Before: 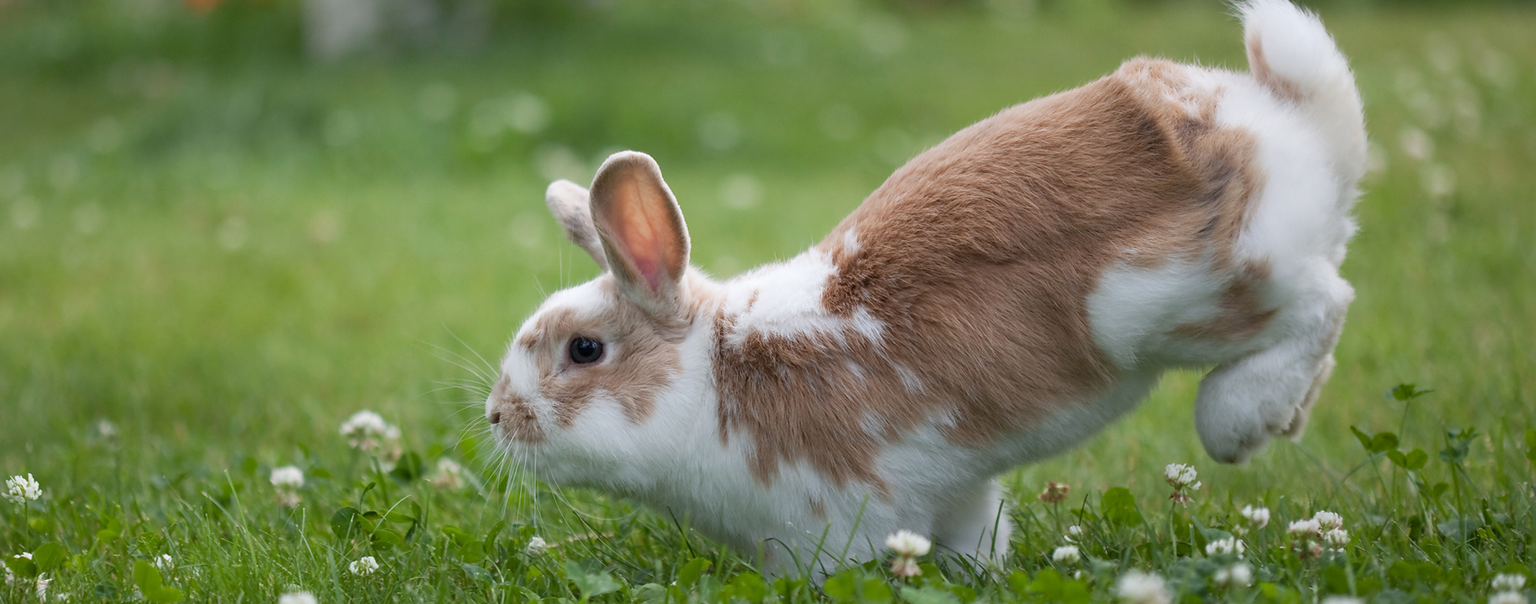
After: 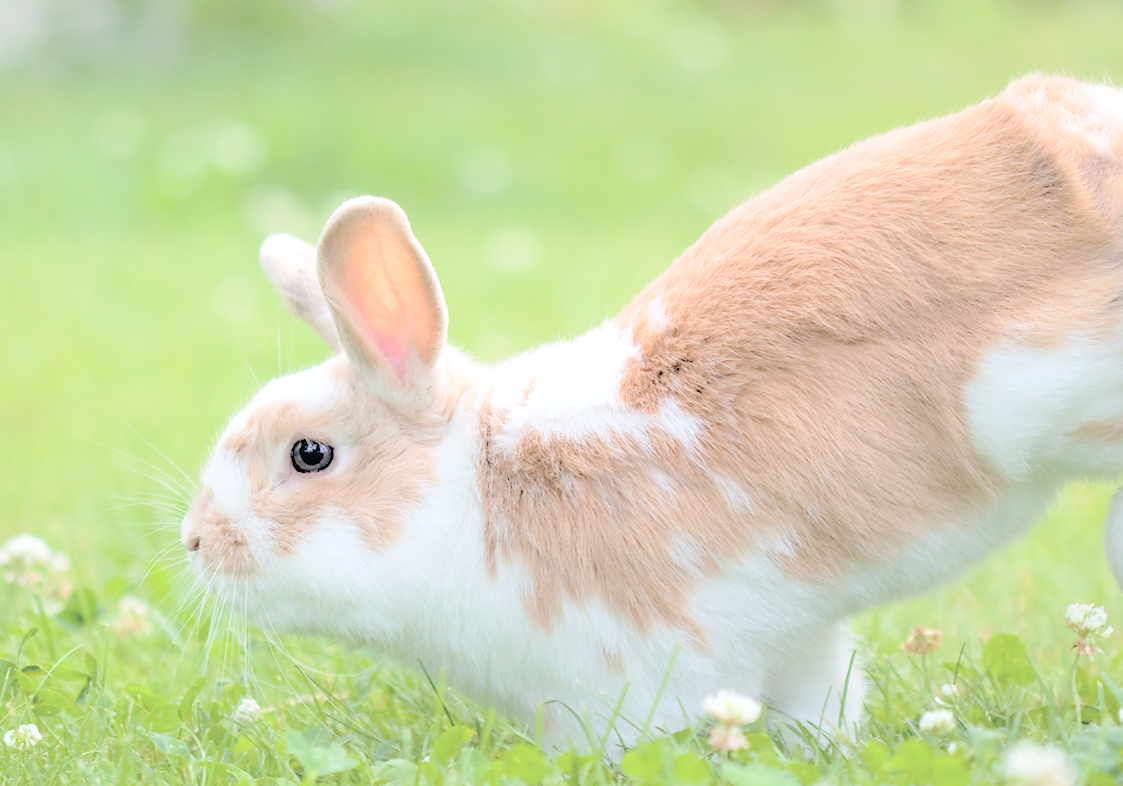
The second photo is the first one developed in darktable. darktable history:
tone curve: curves: ch0 [(0, 0) (0.003, 0.034) (0.011, 0.038) (0.025, 0.046) (0.044, 0.054) (0.069, 0.06) (0.1, 0.079) (0.136, 0.114) (0.177, 0.151) (0.224, 0.213) (0.277, 0.293) (0.335, 0.385) (0.399, 0.482) (0.468, 0.578) (0.543, 0.655) (0.623, 0.724) (0.709, 0.786) (0.801, 0.854) (0.898, 0.922) (1, 1)], color space Lab, independent channels, preserve colors none
local contrast: on, module defaults
exposure: black level correction 0.009, exposure 0.017 EV, compensate highlight preservation false
crop and rotate: left 22.57%, right 21.272%
contrast brightness saturation: brightness 0.984
